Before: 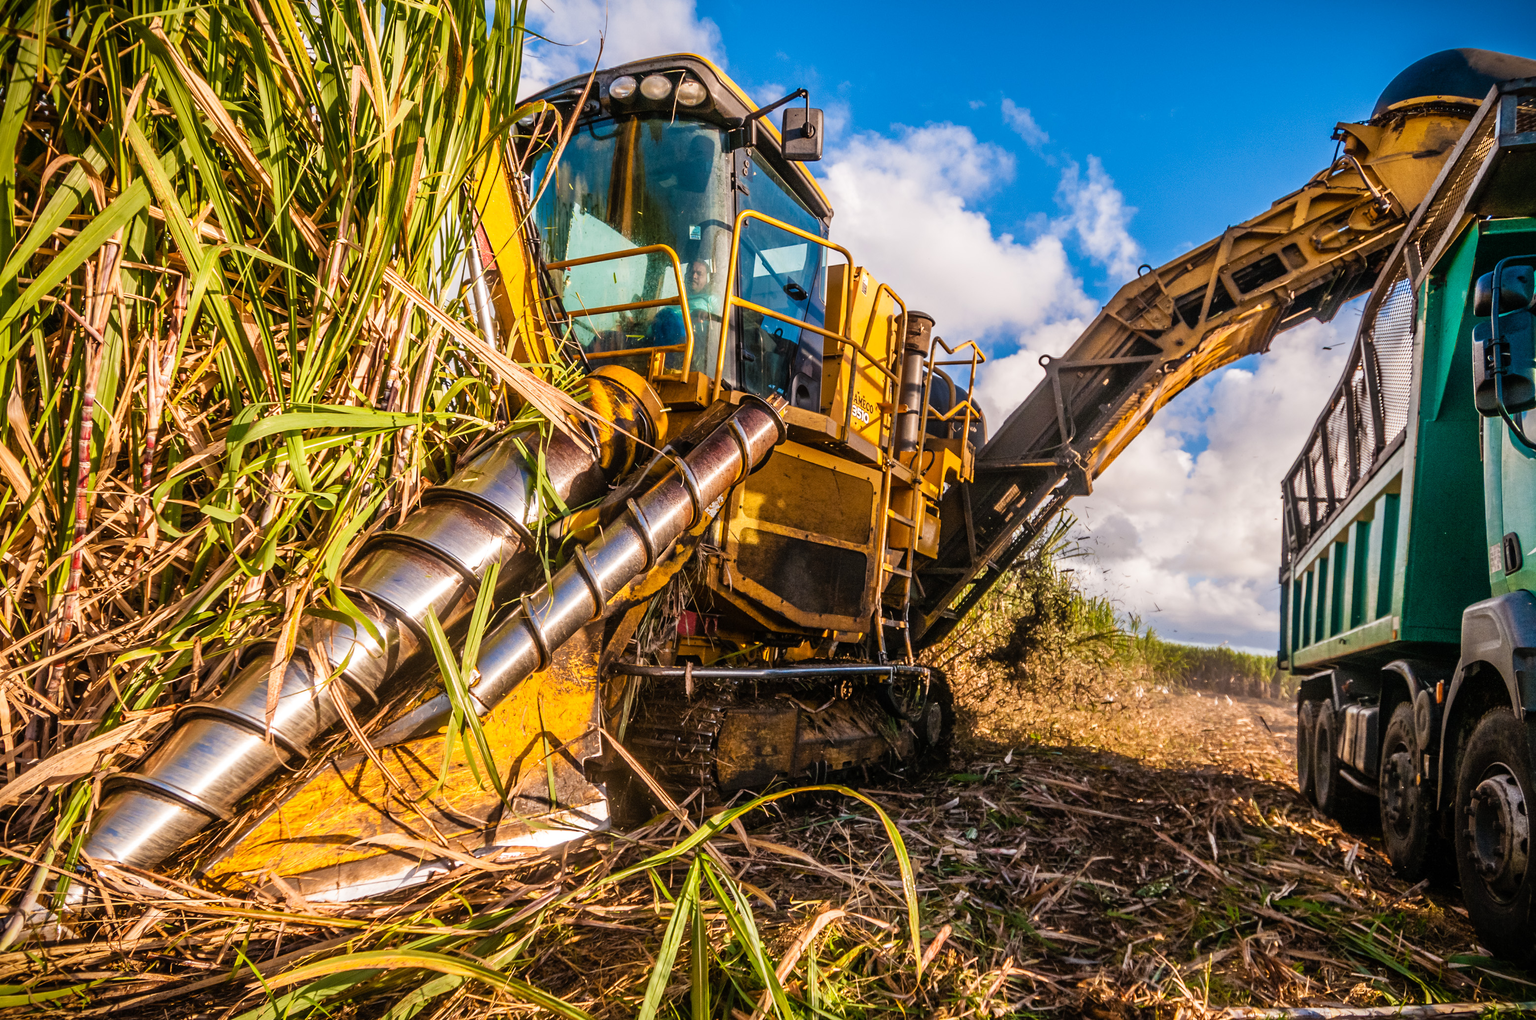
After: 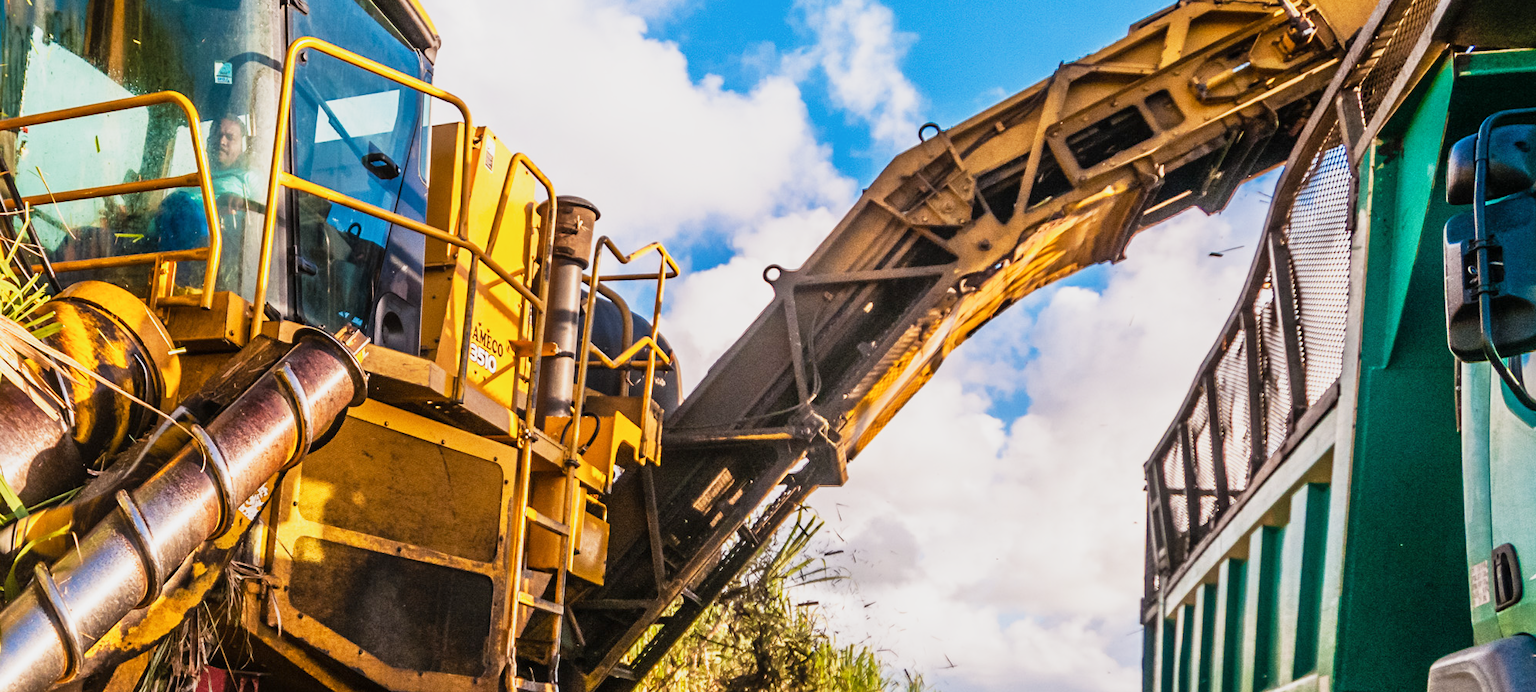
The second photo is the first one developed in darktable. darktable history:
base curve: curves: ch0 [(0, 0) (0.088, 0.125) (0.176, 0.251) (0.354, 0.501) (0.613, 0.749) (1, 0.877)], preserve colors none
crop: left 36.005%, top 18.293%, right 0.31%, bottom 38.444%
